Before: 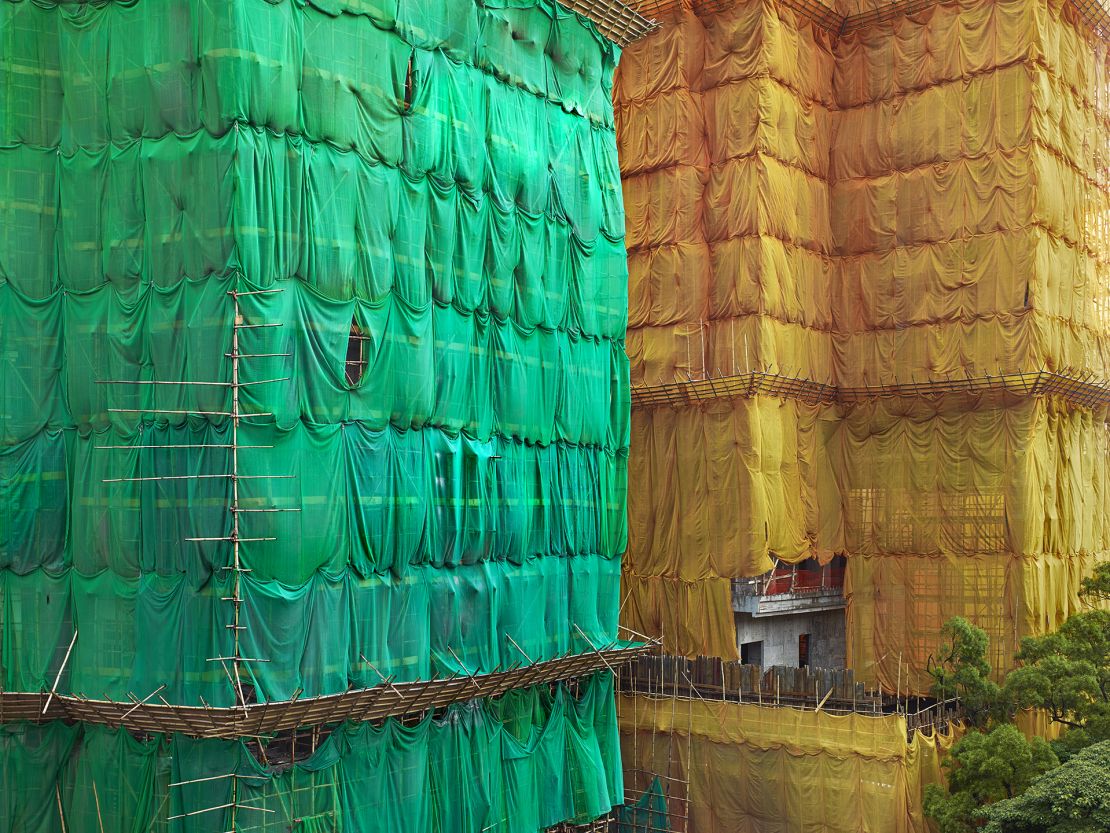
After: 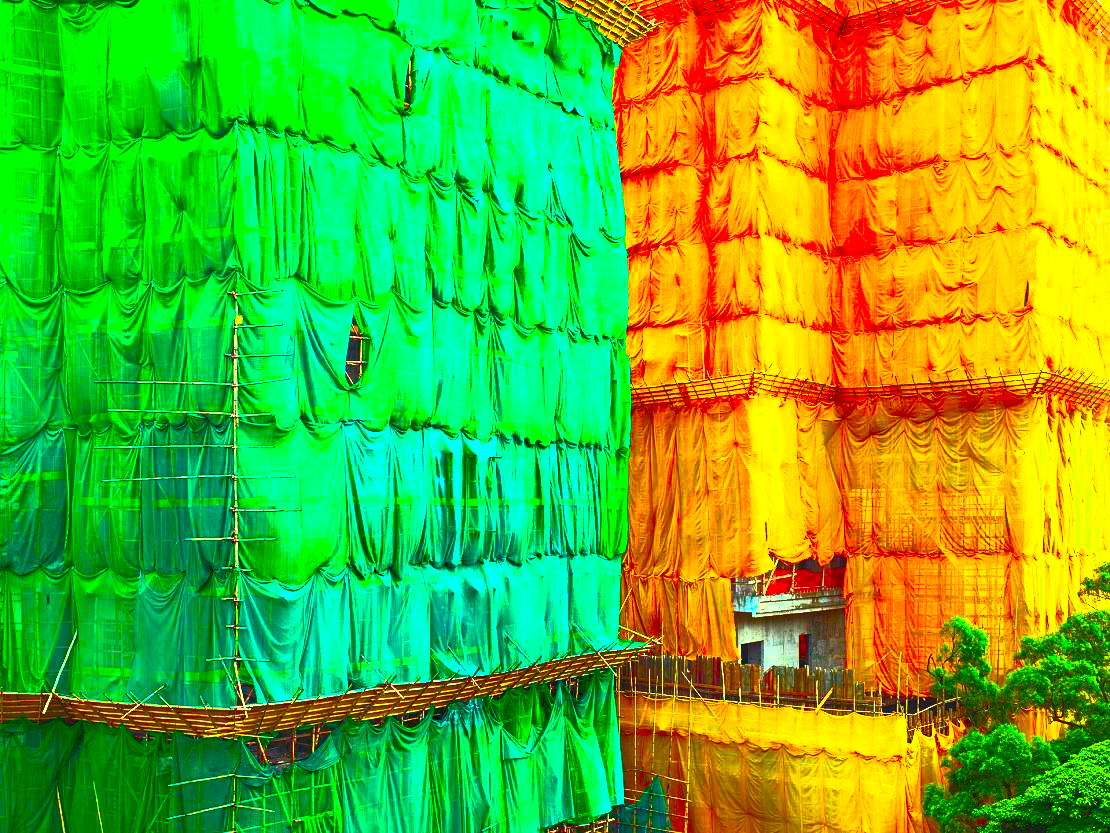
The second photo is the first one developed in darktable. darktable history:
color correction: highlights a* -10.83, highlights b* 9.93, saturation 1.72
exposure: compensate exposure bias true, compensate highlight preservation false
contrast brightness saturation: contrast 0.986, brightness 0.981, saturation 0.98
